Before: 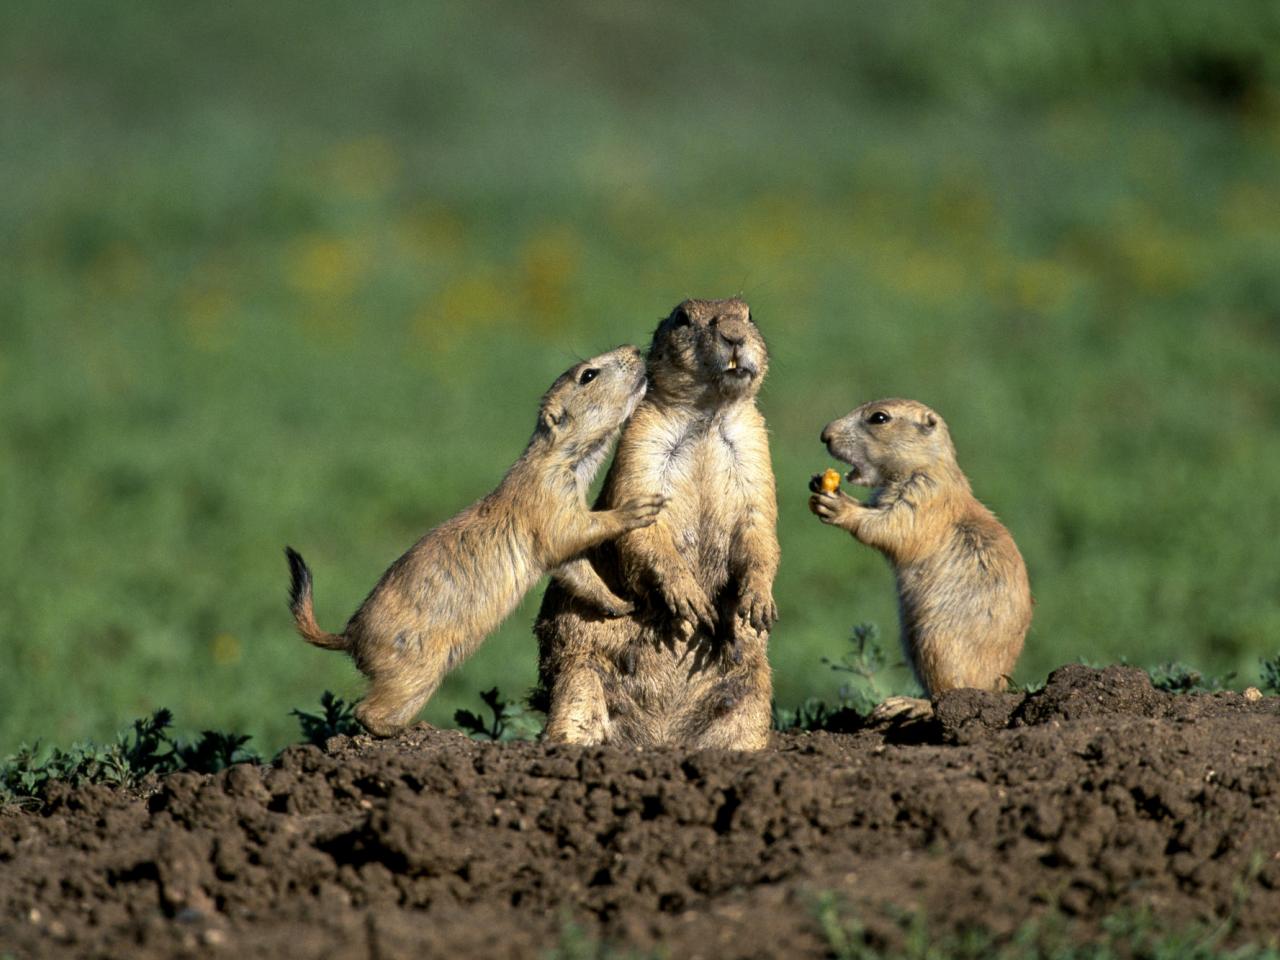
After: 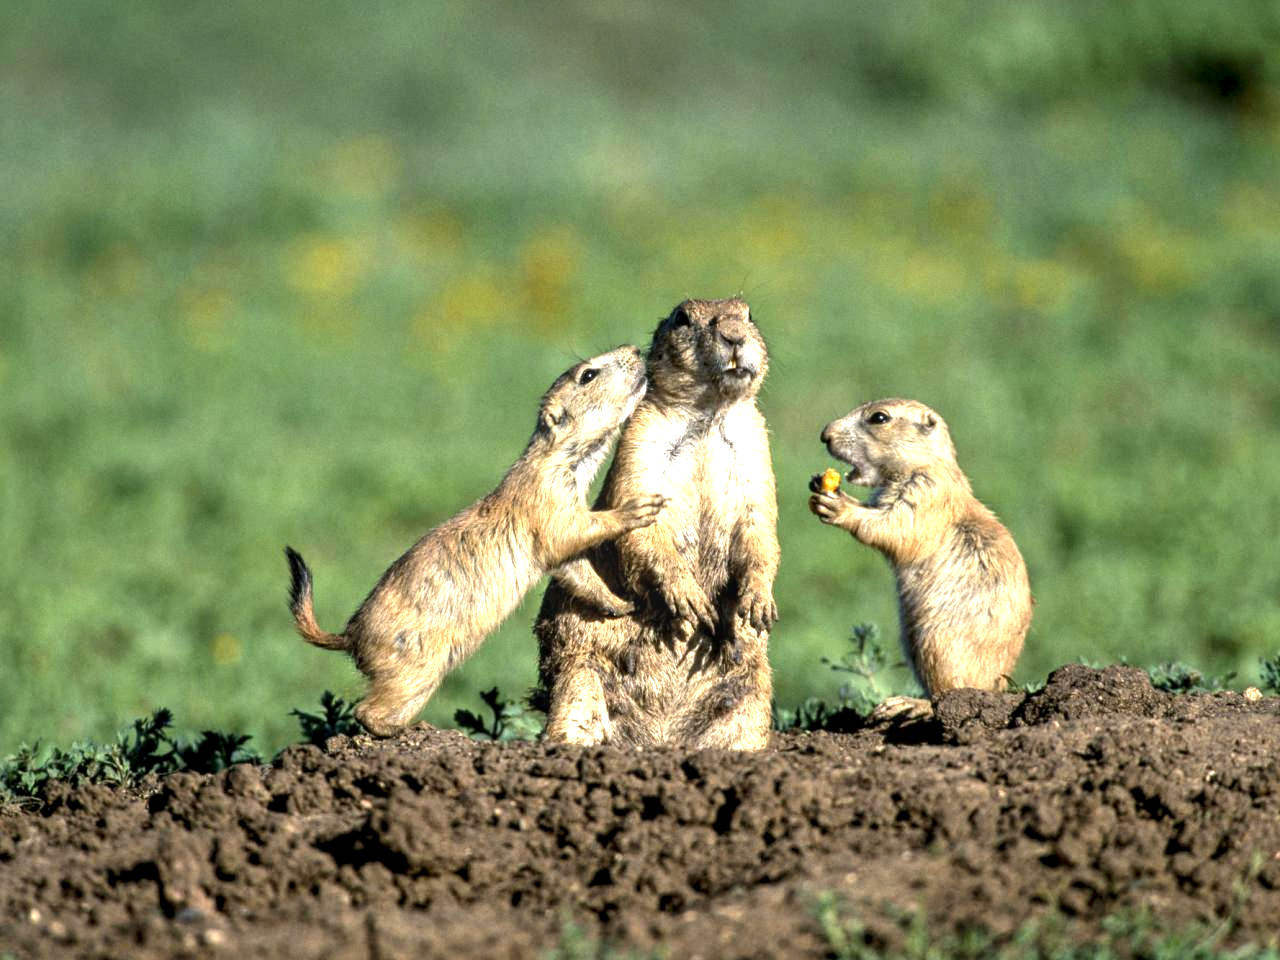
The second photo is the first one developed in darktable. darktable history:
exposure: black level correction 0, exposure 1 EV, compensate highlight preservation false
local contrast: detail 130%
